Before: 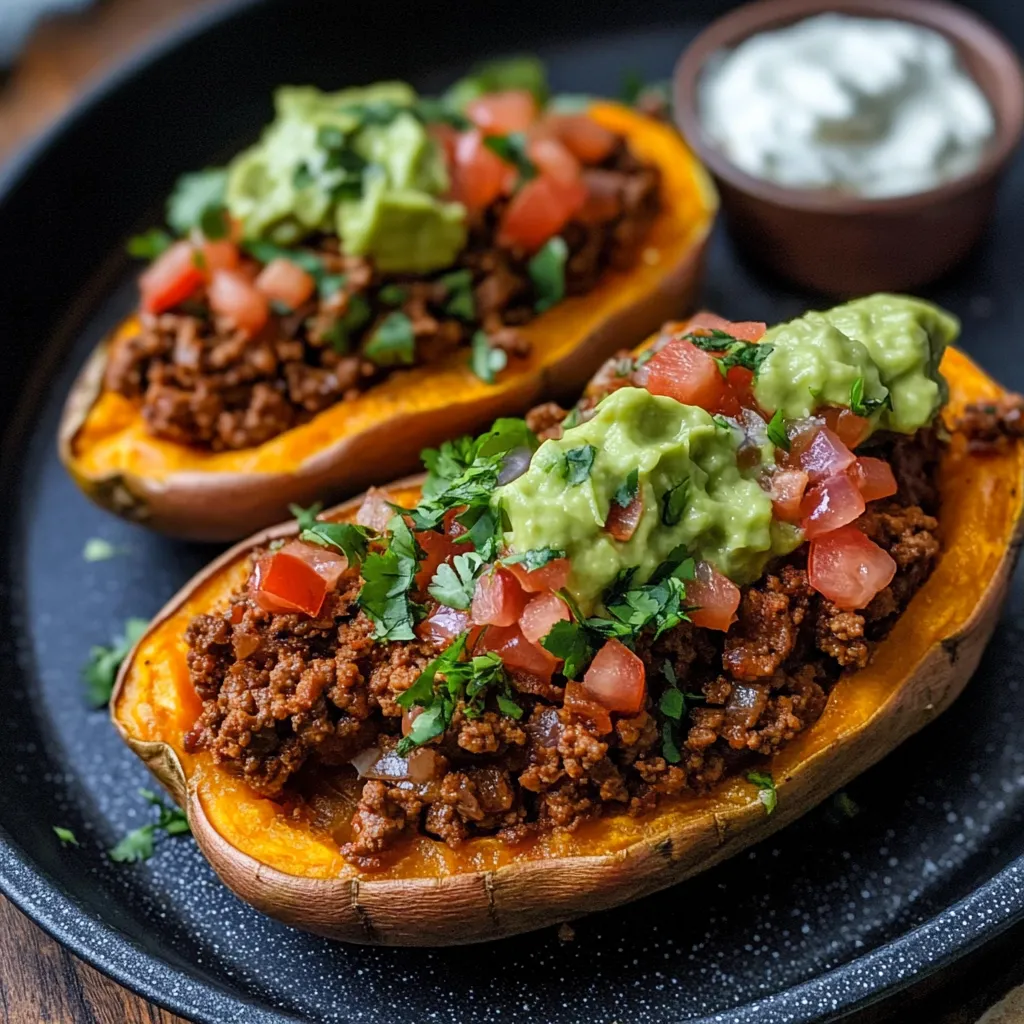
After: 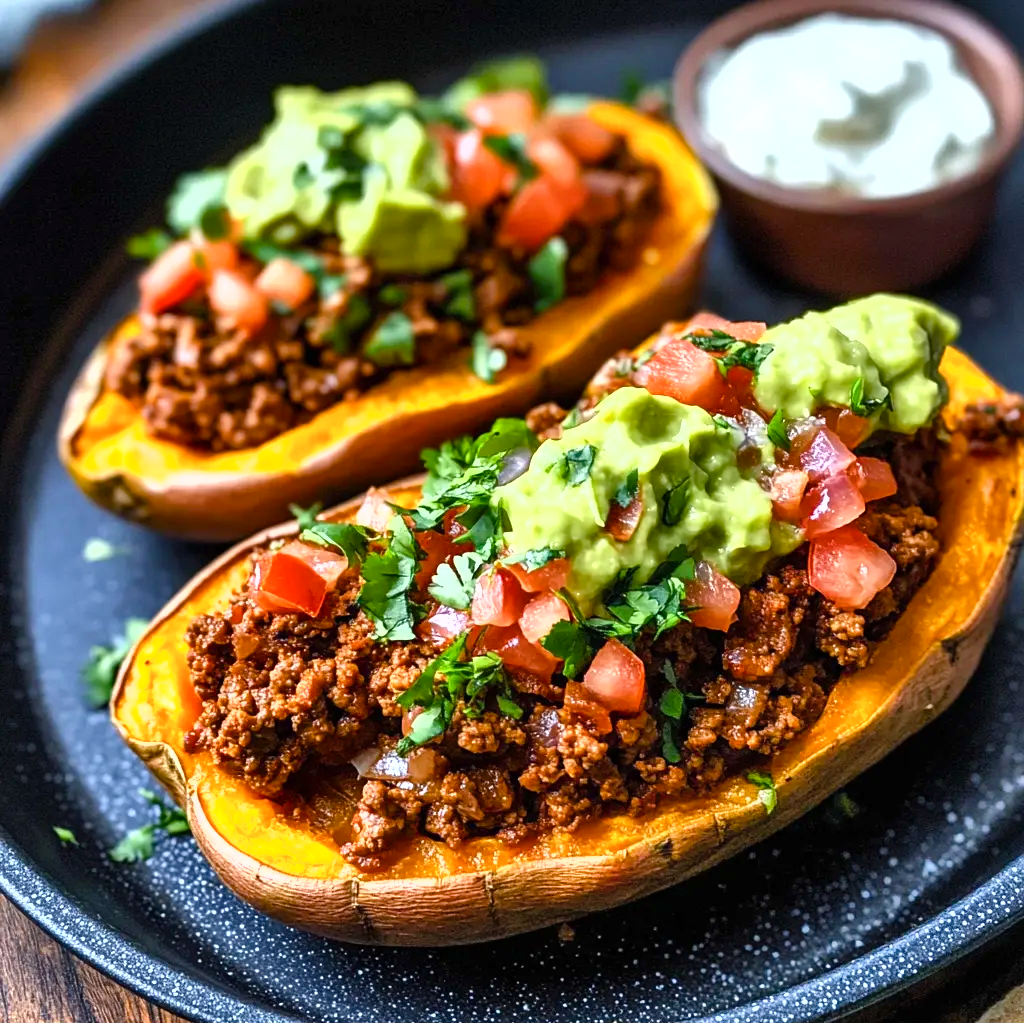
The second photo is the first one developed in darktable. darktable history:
shadows and highlights: radius 102.4, shadows 50.43, highlights -64.76, soften with gaussian
color balance rgb: perceptual saturation grading › global saturation 20%, perceptual saturation grading › highlights -24.762%, perceptual saturation grading › shadows 24.381%, perceptual brilliance grading › highlights 11.02%, perceptual brilliance grading › shadows -11.175%
crop: bottom 0.071%
exposure: black level correction 0, exposure 0.703 EV, compensate highlight preservation false
